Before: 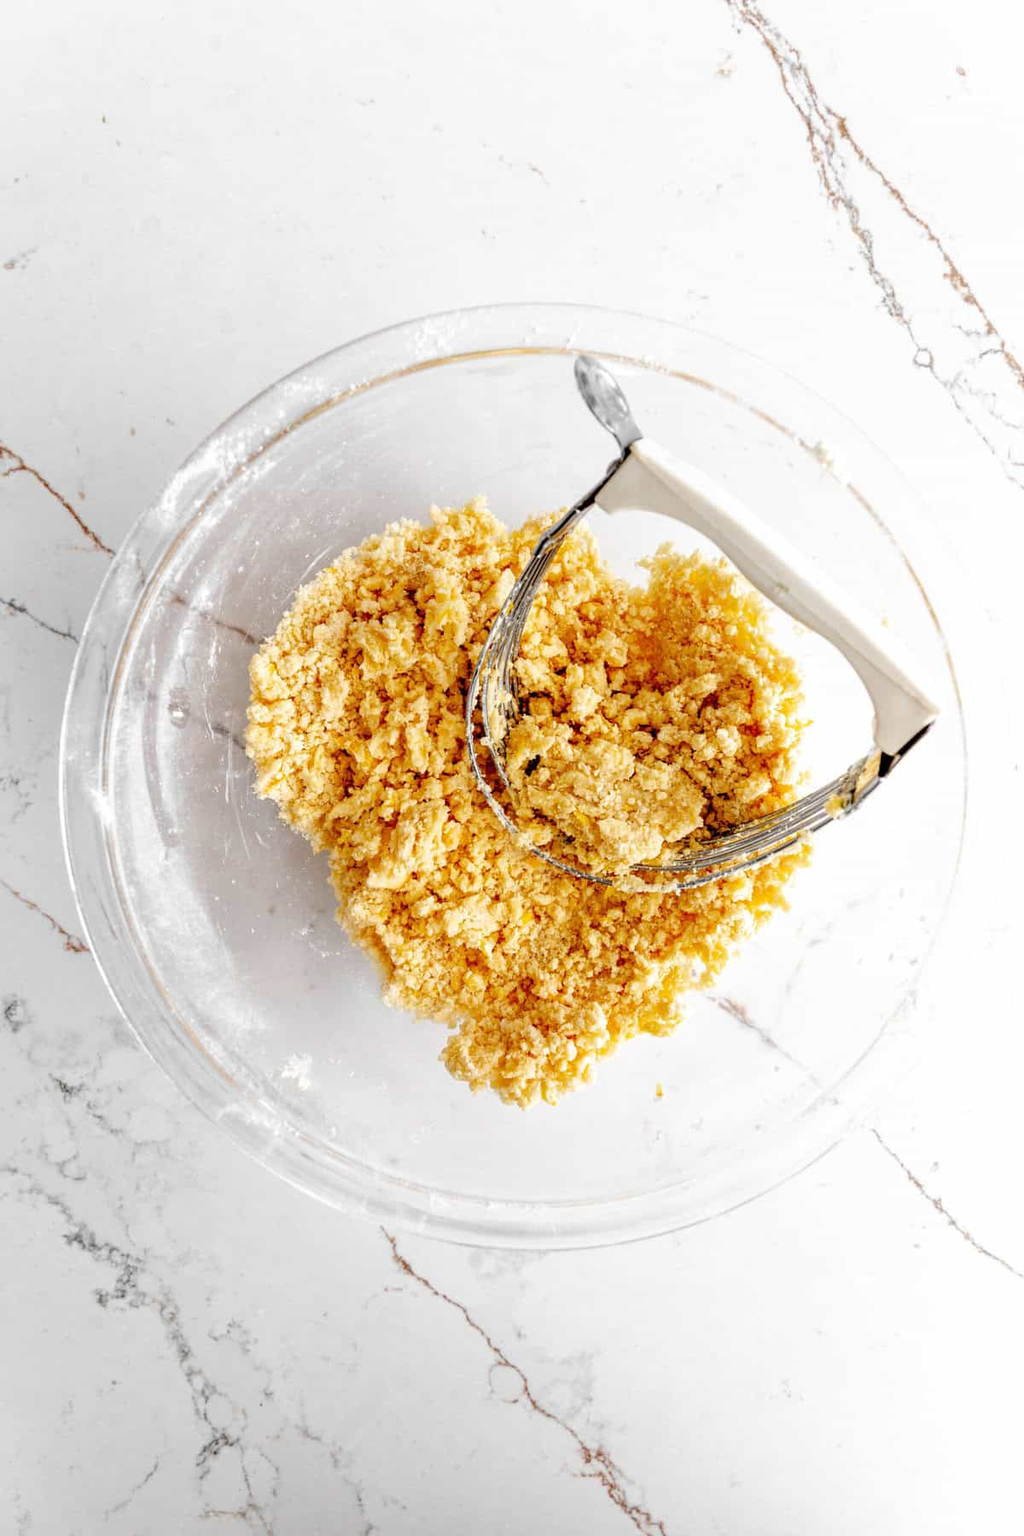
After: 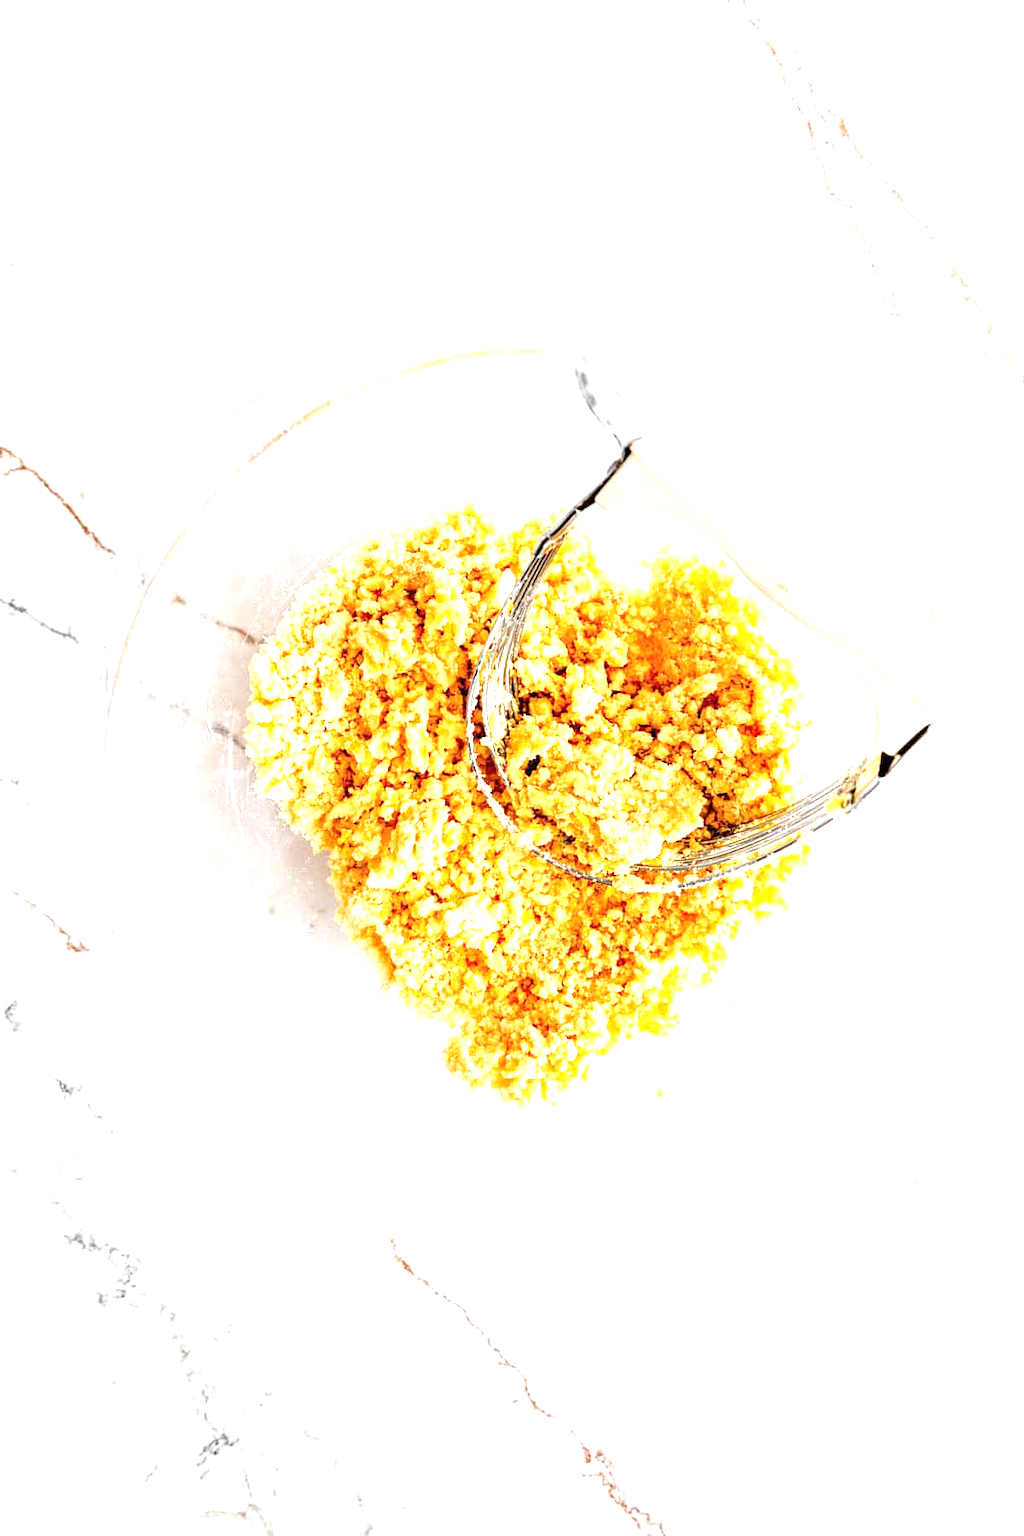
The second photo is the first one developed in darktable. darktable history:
exposure: exposure 1.223 EV, compensate exposure bias true, compensate highlight preservation false
